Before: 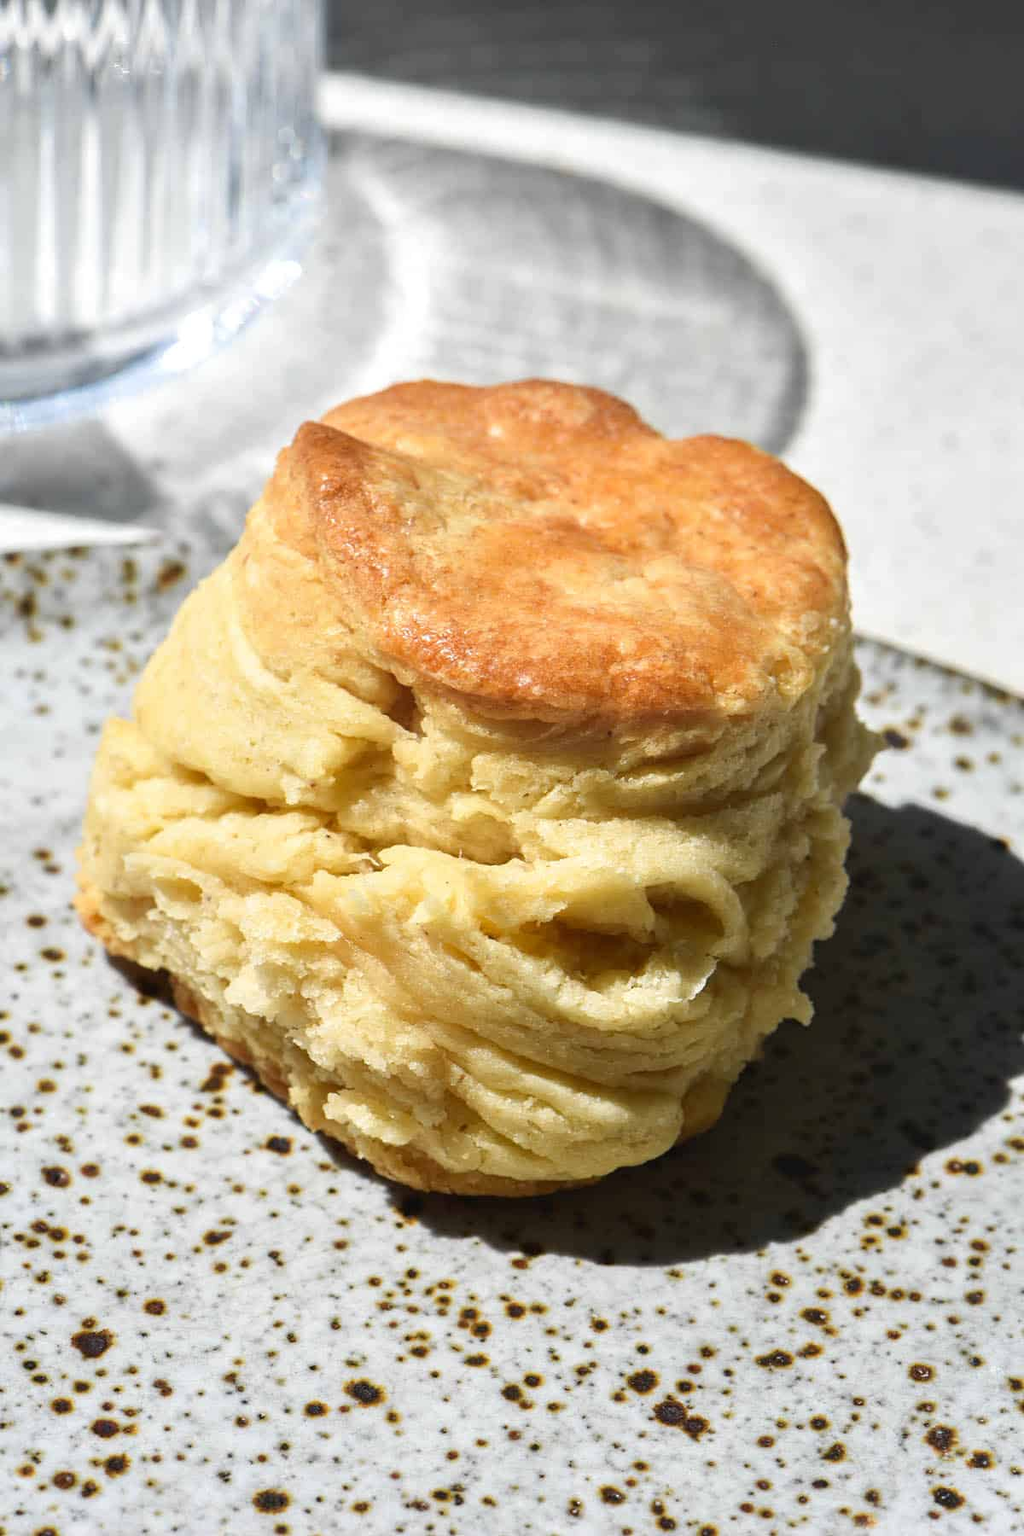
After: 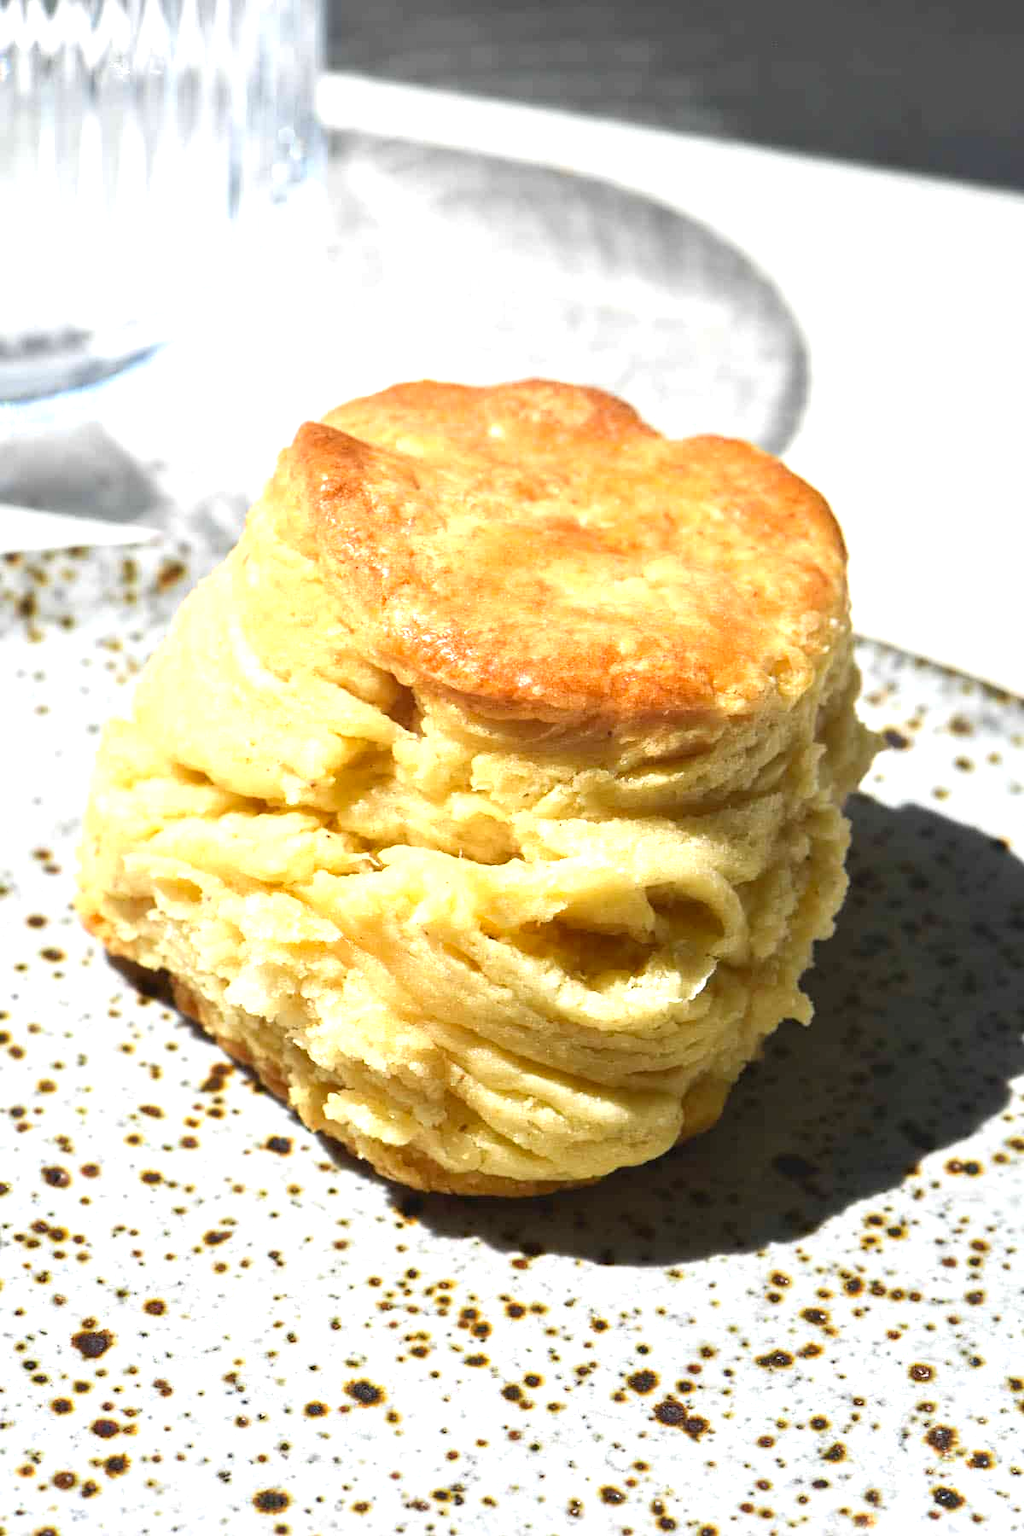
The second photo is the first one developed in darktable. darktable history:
exposure: black level correction 0, exposure 0.7 EV, compensate exposure bias true, compensate highlight preservation false
color correction: saturation 1.11
